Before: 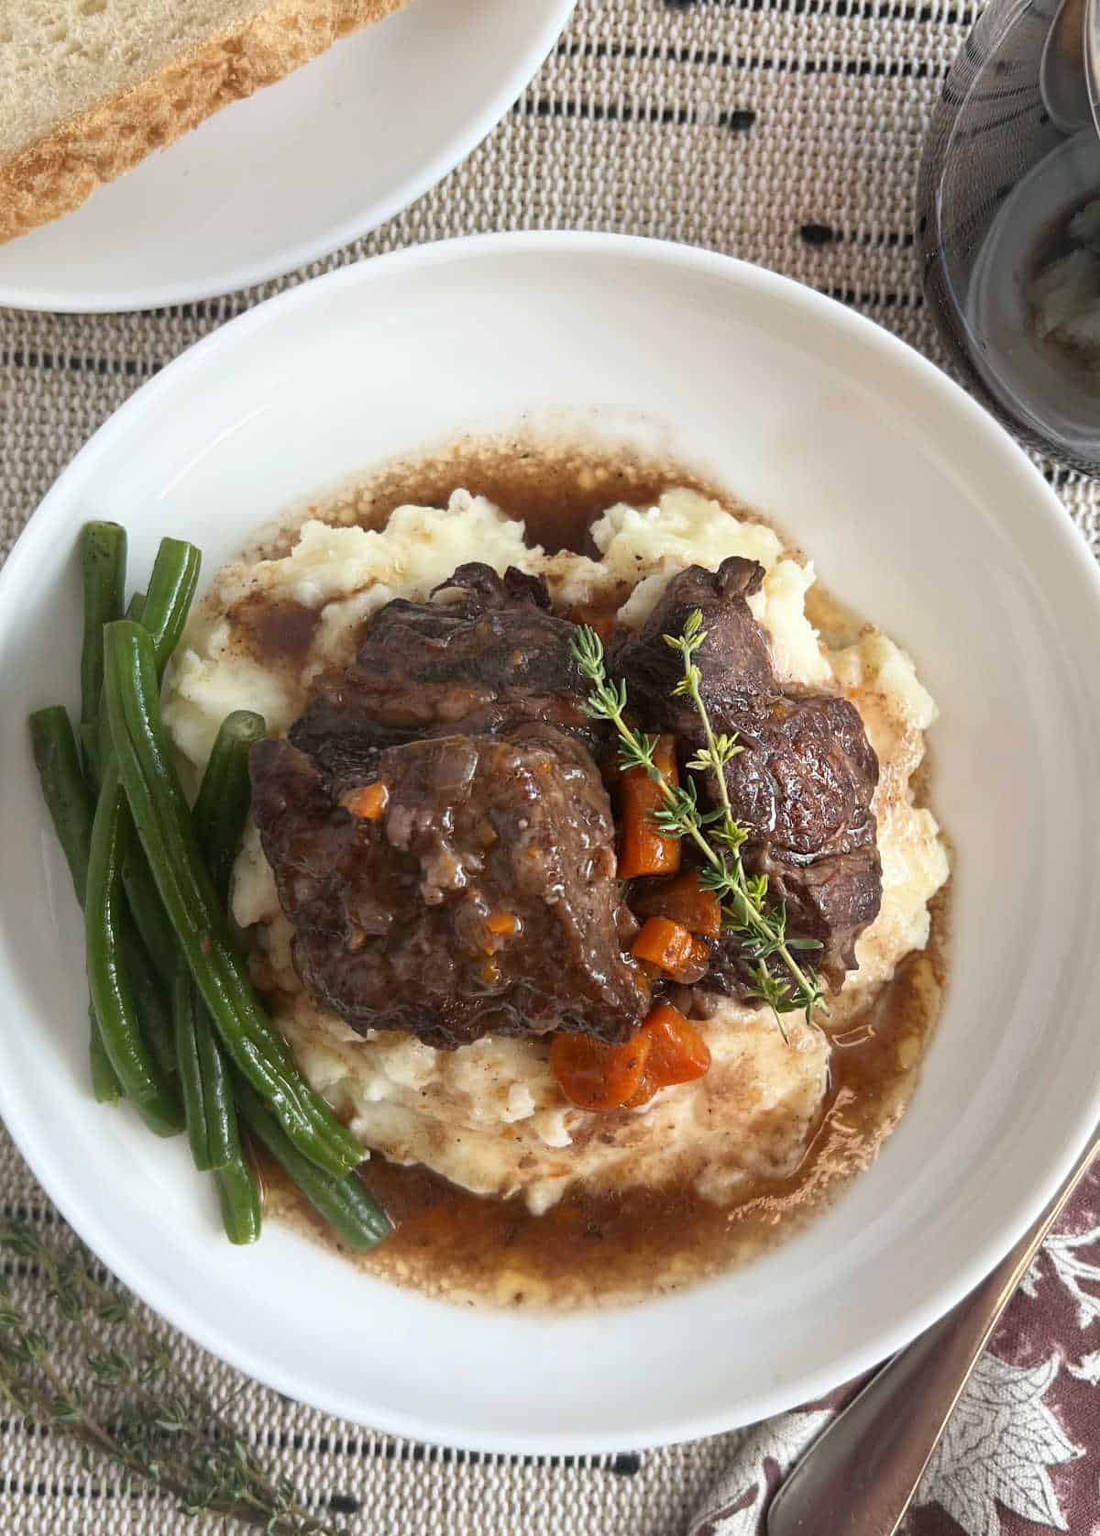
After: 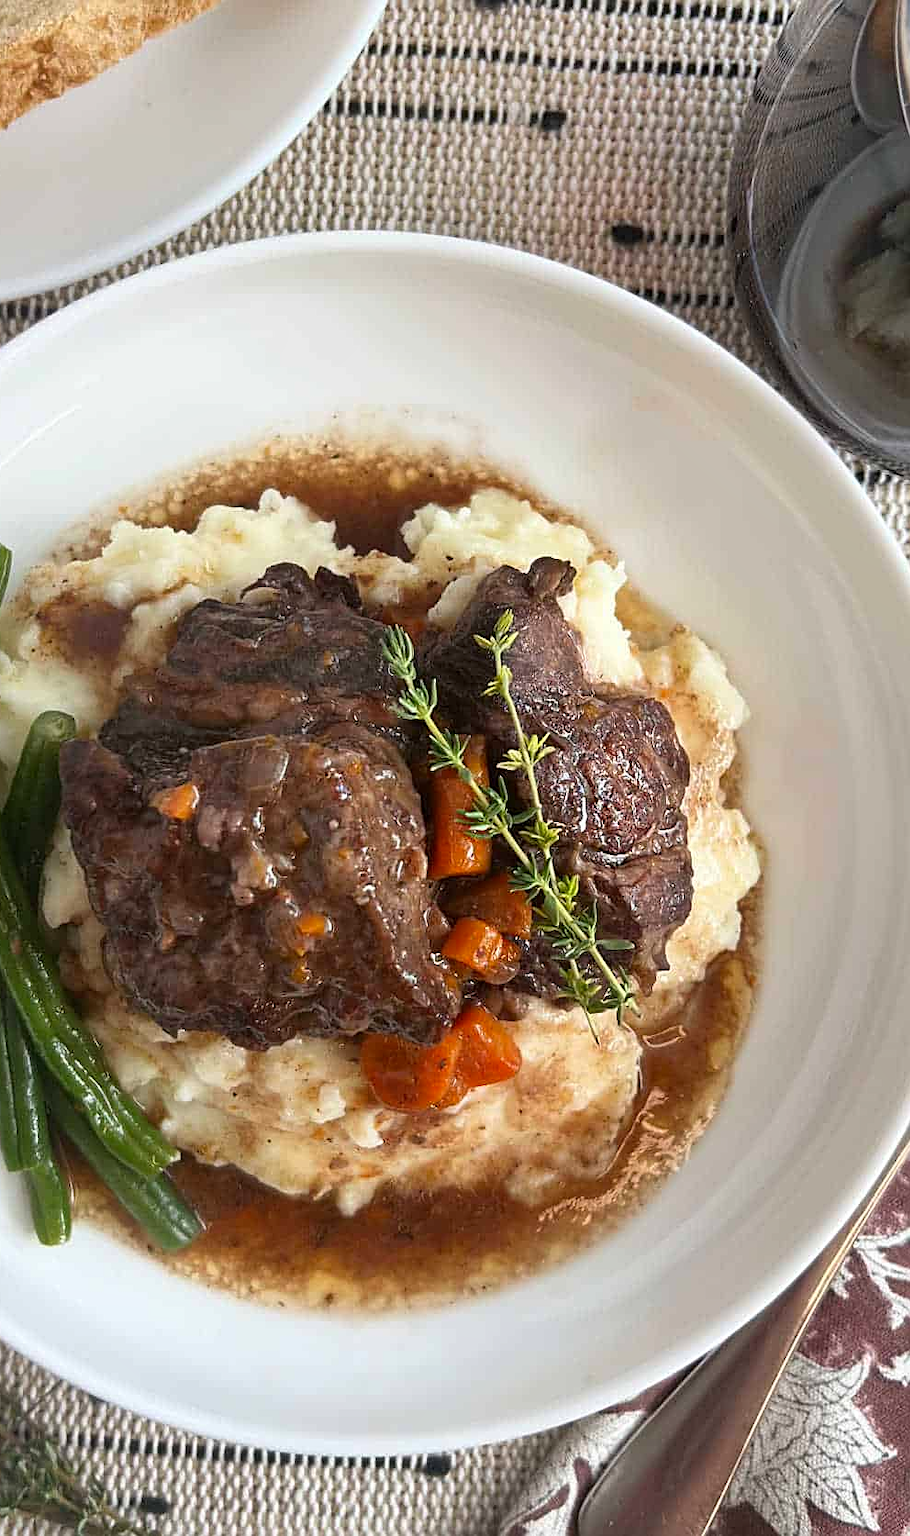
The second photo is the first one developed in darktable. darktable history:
contrast brightness saturation: saturation 0.097
crop: left 17.278%, bottom 0.048%
shadows and highlights: shadows 37.08, highlights -26.59, highlights color adjustment 73.29%, soften with gaussian
sharpen: on, module defaults
